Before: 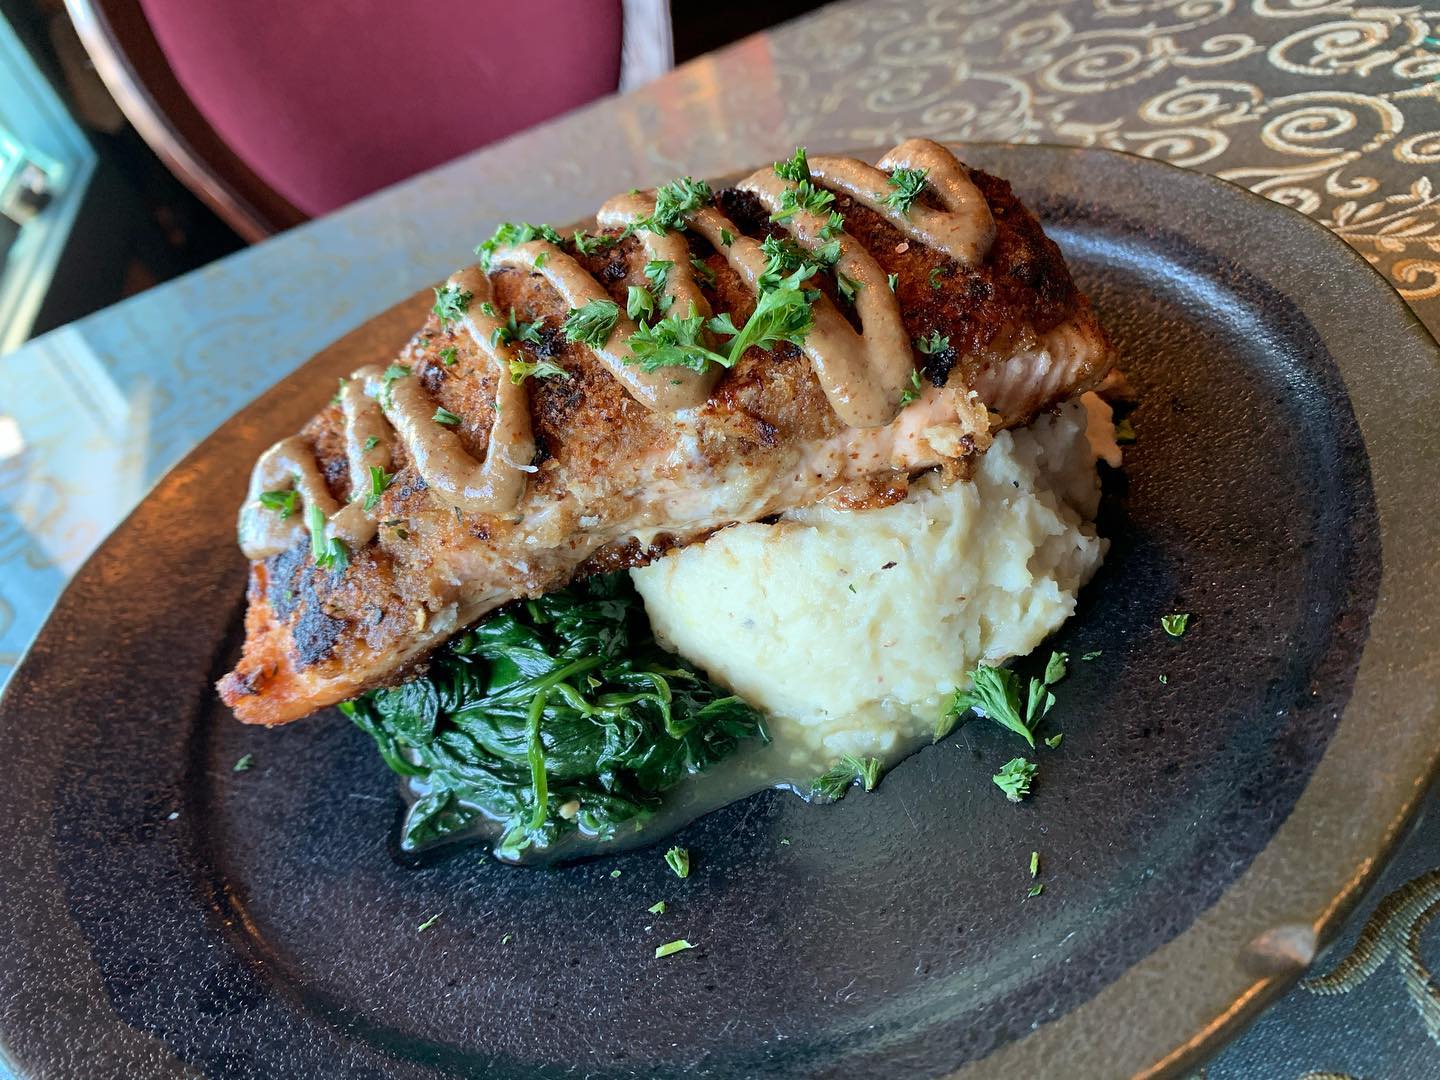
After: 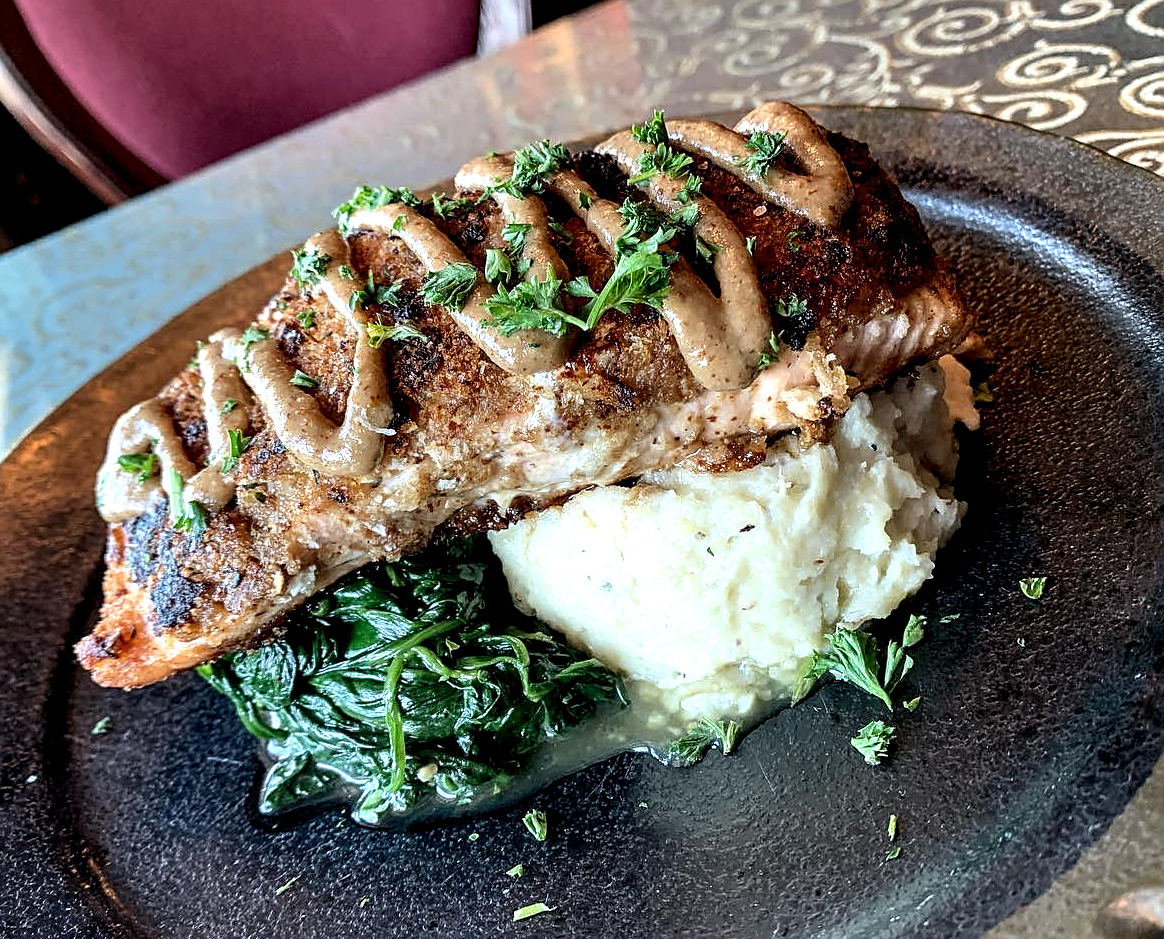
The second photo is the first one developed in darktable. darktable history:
local contrast: highlights 80%, shadows 57%, detail 175%, midtone range 0.602
crop: left 9.929%, top 3.475%, right 9.188%, bottom 9.529%
sharpen: on, module defaults
